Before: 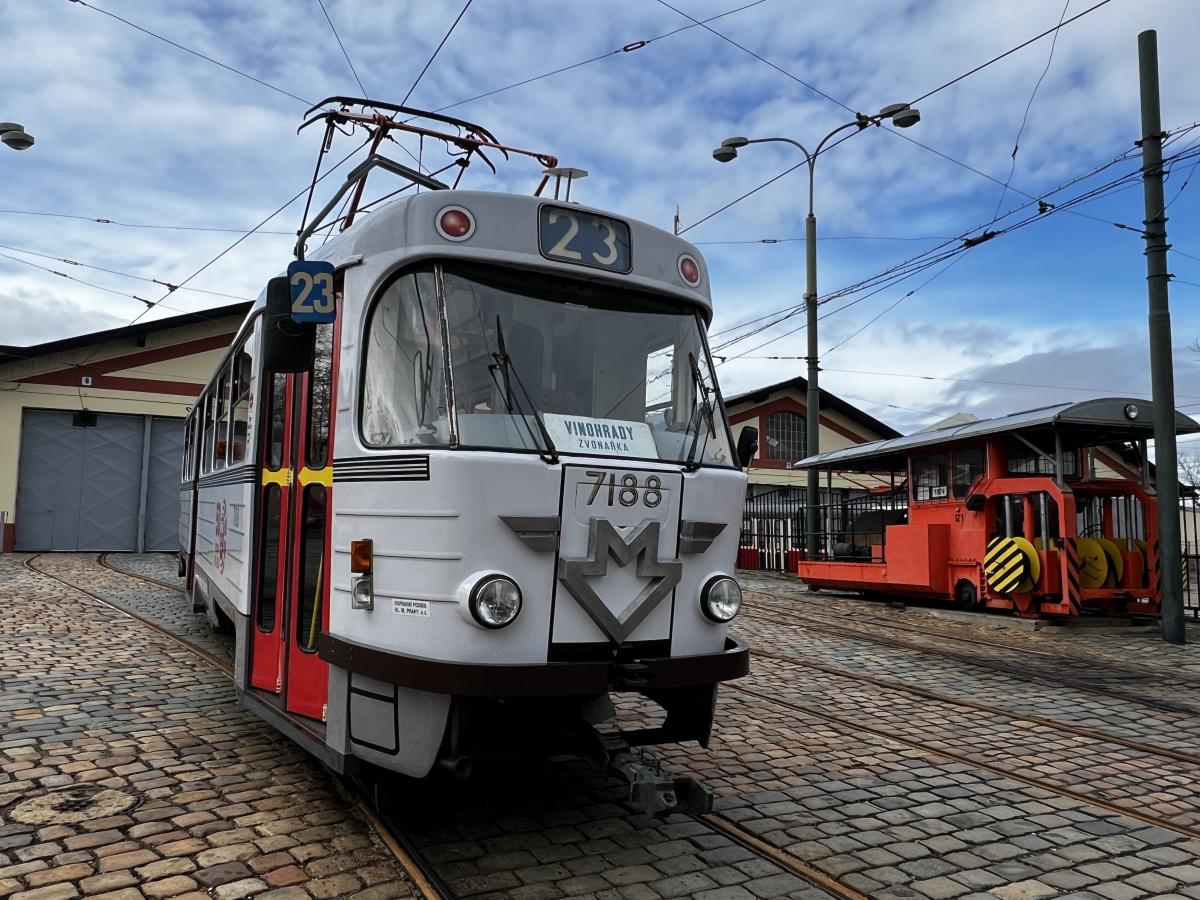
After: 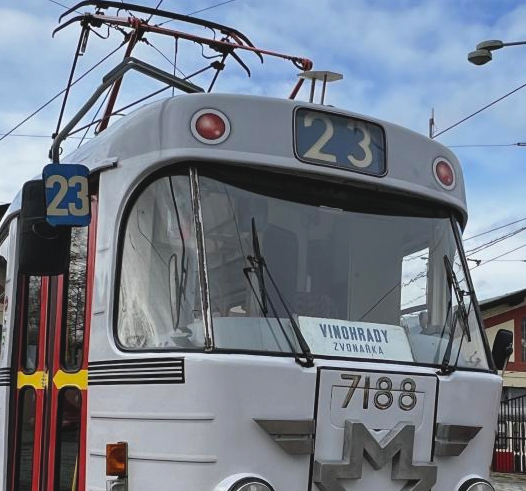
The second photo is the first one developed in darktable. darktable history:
contrast brightness saturation: contrast -0.092, brightness 0.054, saturation 0.08
crop: left 20.459%, top 10.823%, right 35.666%, bottom 34.606%
